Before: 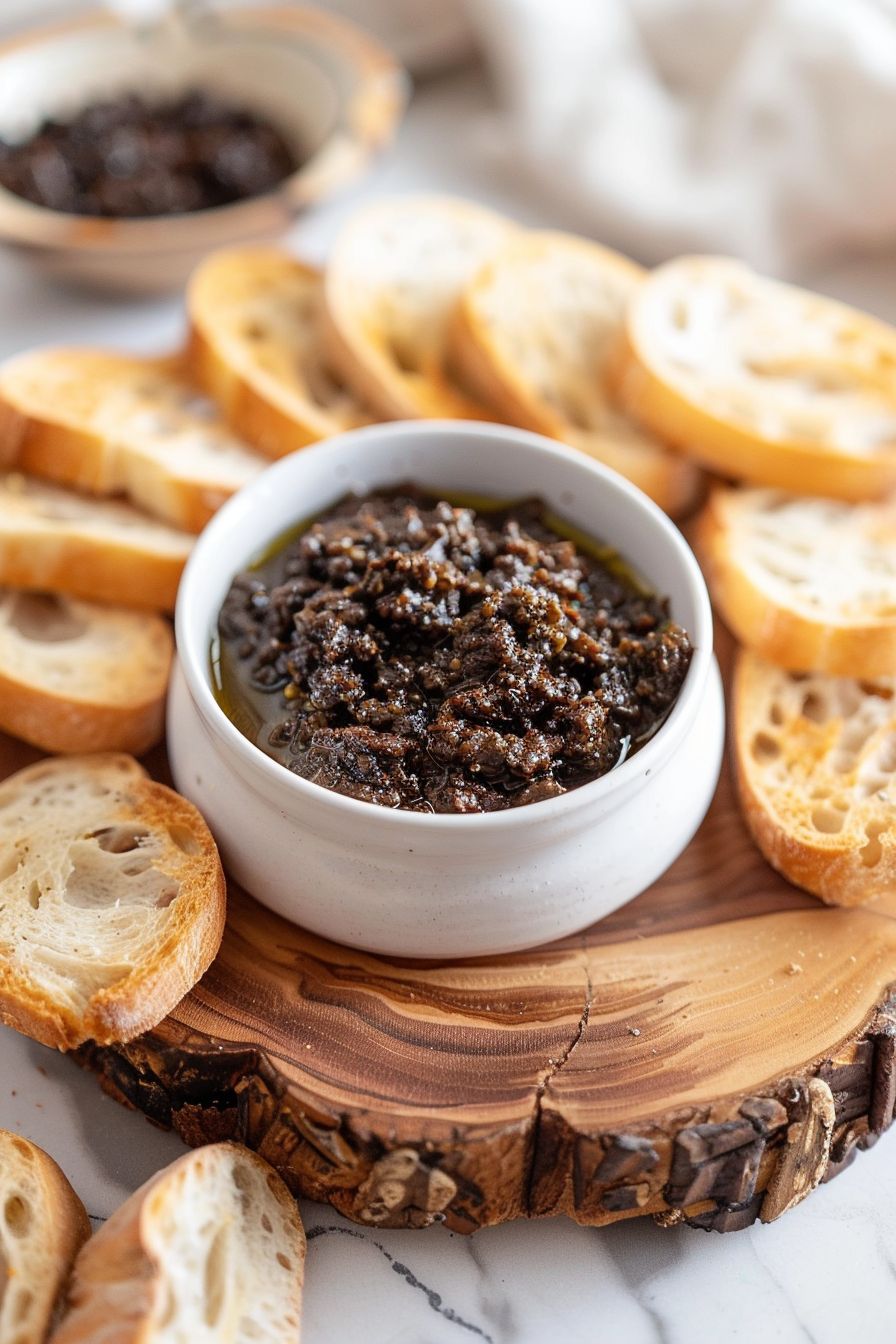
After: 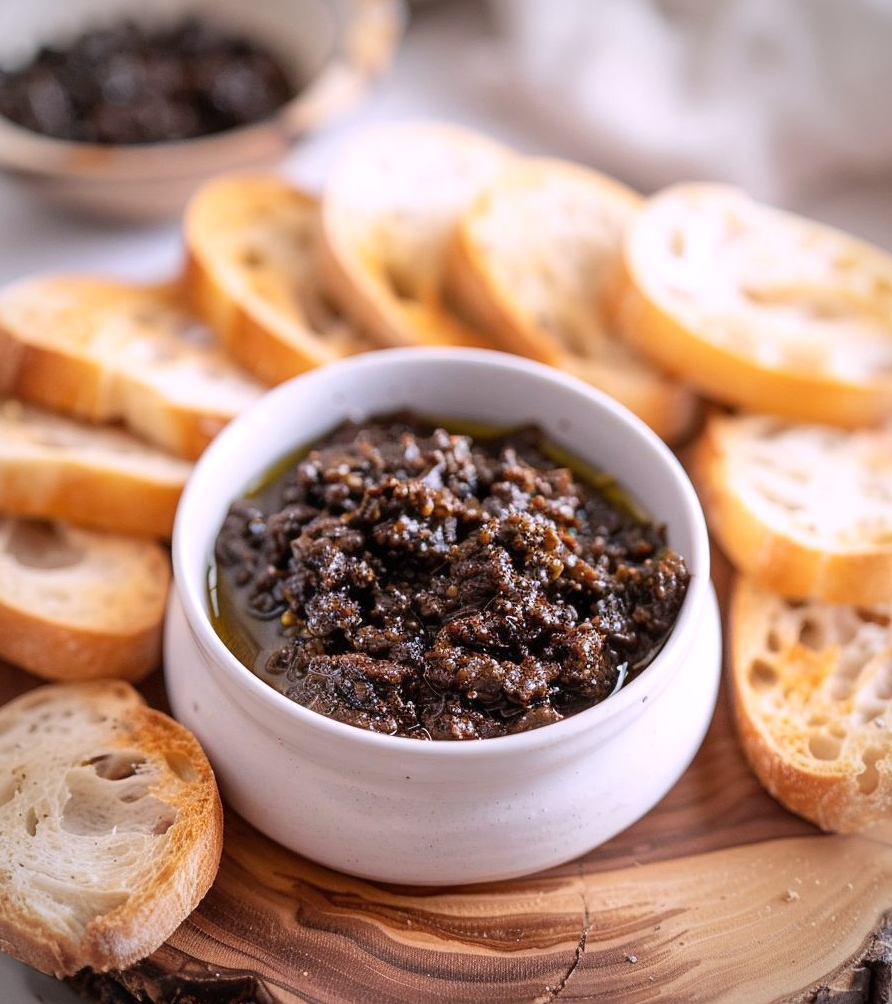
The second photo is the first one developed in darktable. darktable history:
vignetting: fall-off radius 60.92%
crop: left 0.387%, top 5.469%, bottom 19.809%
white balance: red 1.05, blue 1.072
